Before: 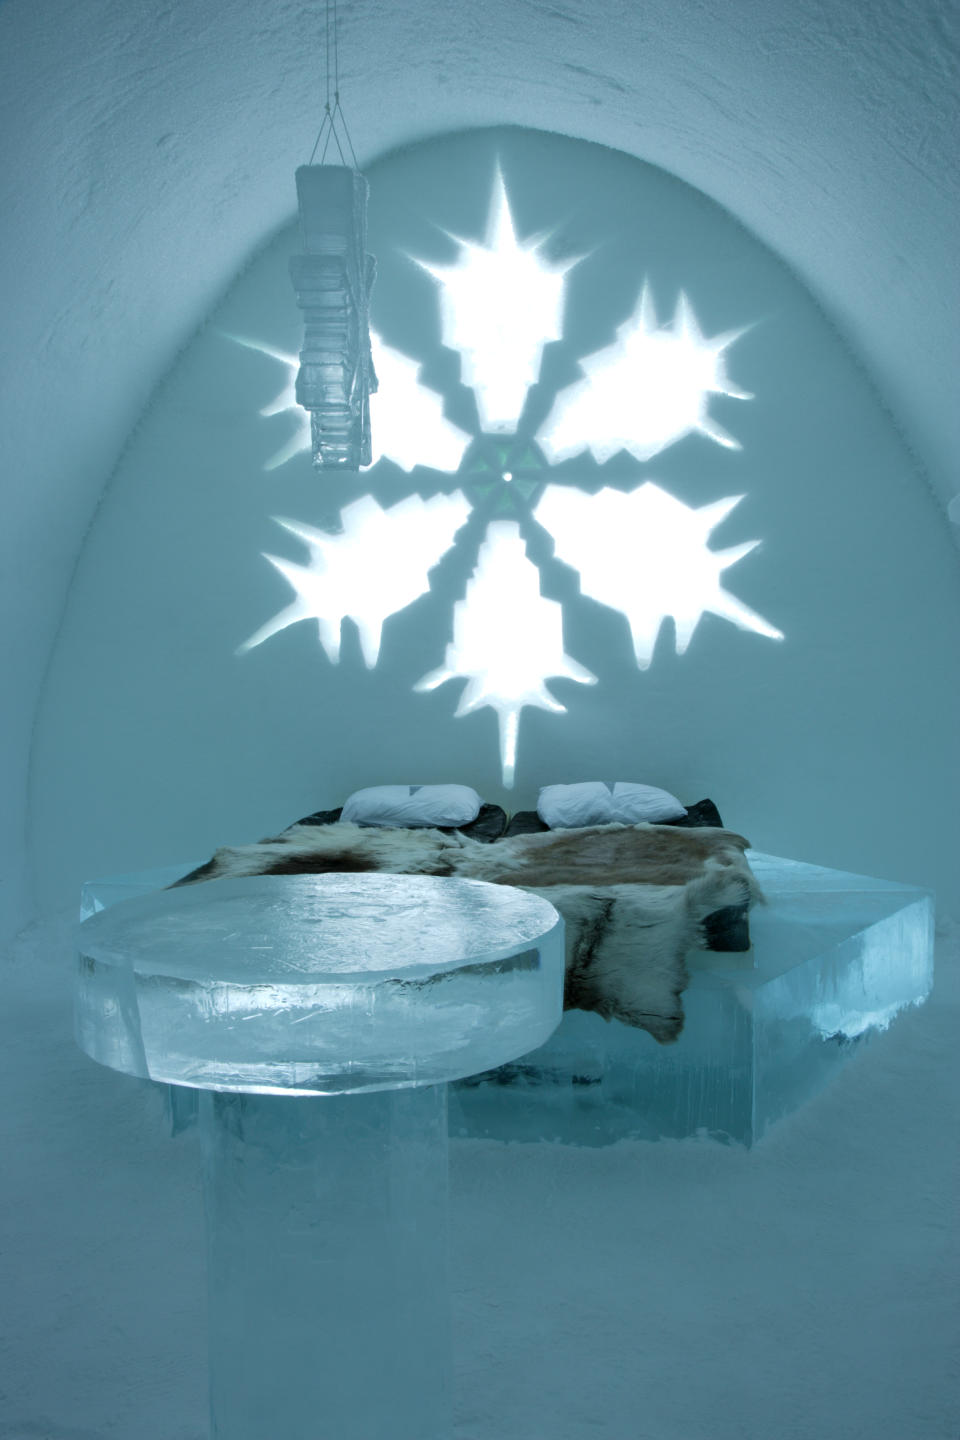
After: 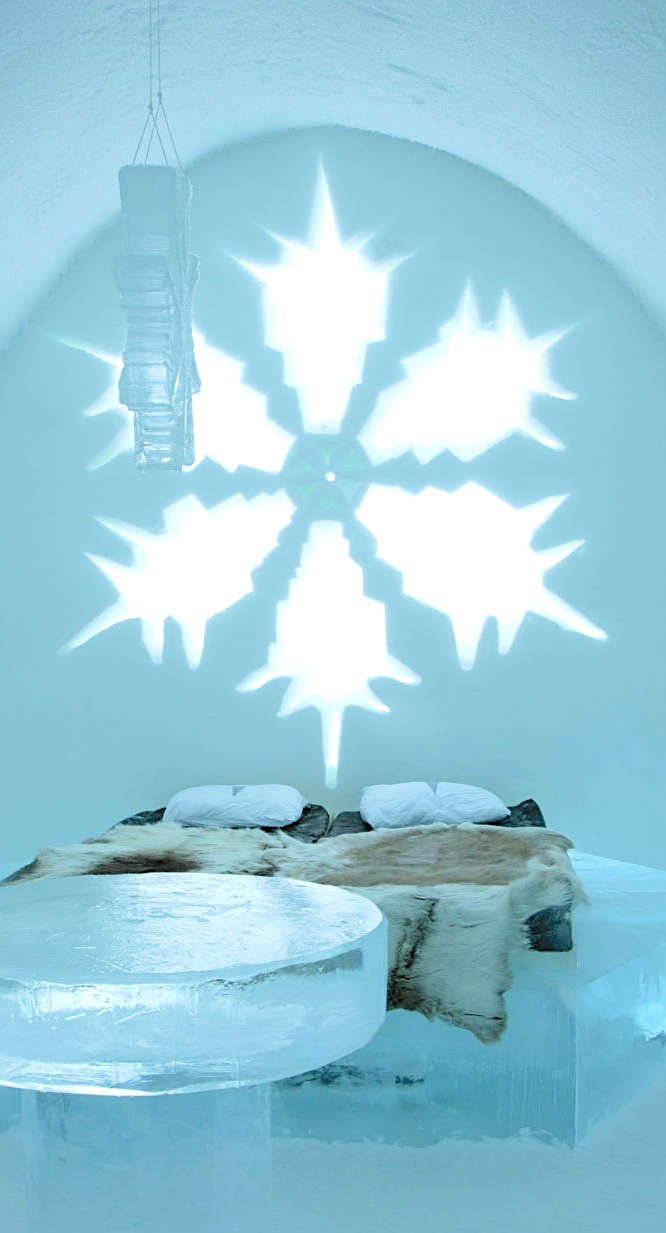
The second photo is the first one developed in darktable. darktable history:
crop: left 18.458%, right 12.098%, bottom 14.366%
contrast brightness saturation: brightness 0.155
levels: white 99.99%, levels [0, 0.397, 0.955]
local contrast: mode bilateral grid, contrast 100, coarseness 99, detail 93%, midtone range 0.2
sharpen: amount 0.491
